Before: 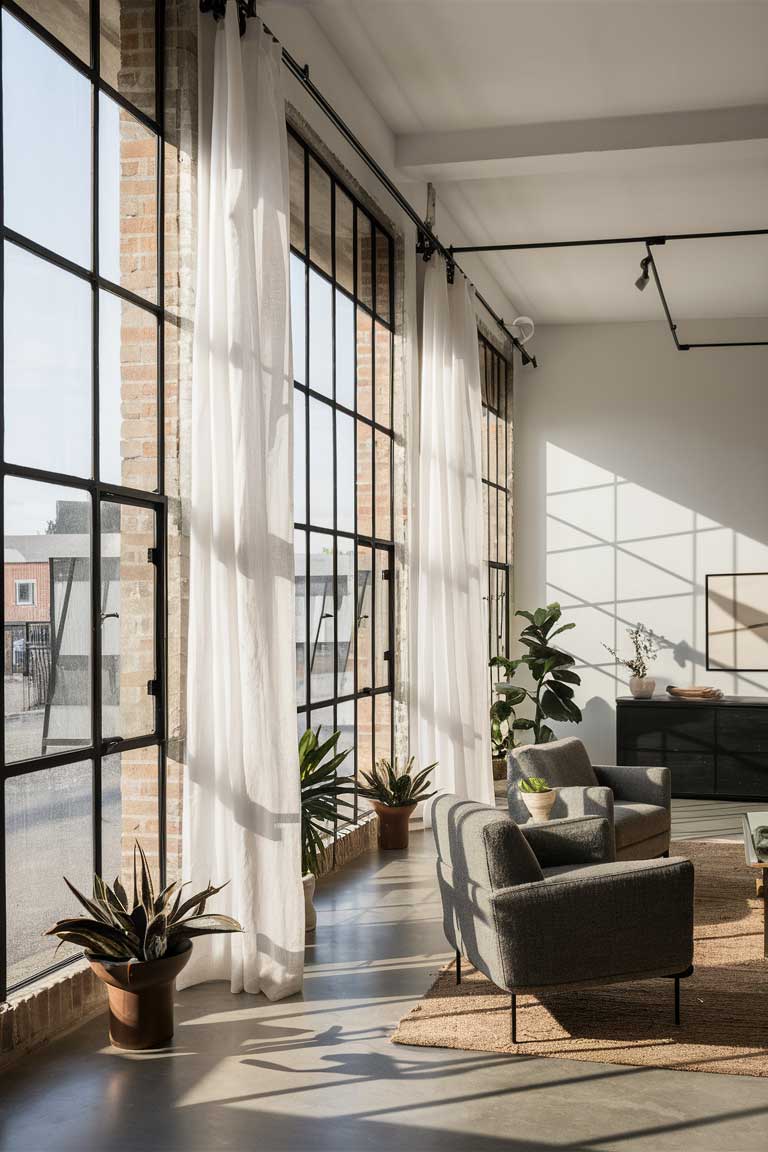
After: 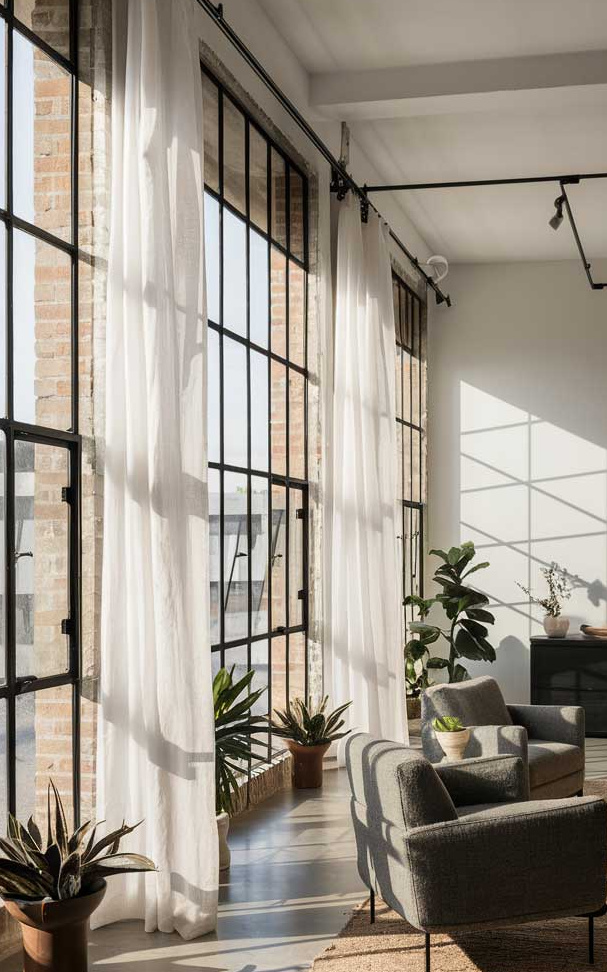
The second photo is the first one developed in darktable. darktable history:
crop: left 11.319%, top 5.345%, right 9.59%, bottom 10.231%
